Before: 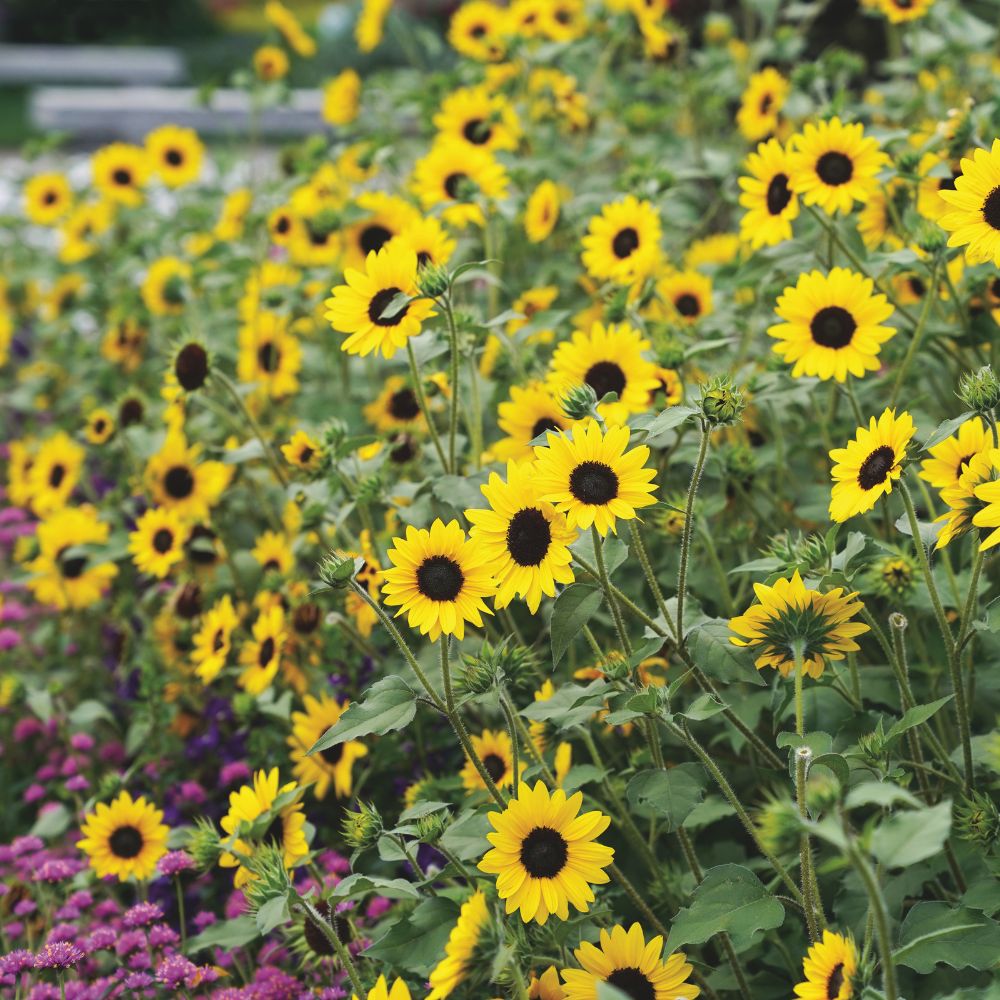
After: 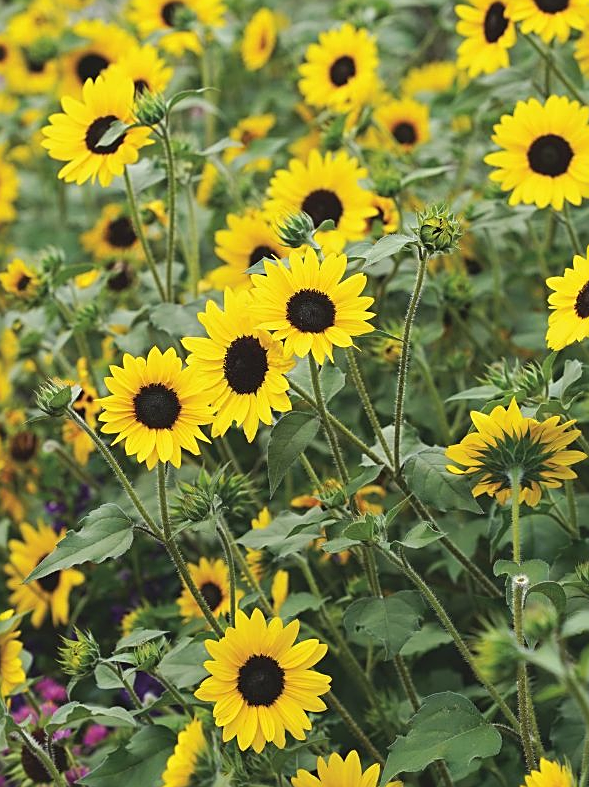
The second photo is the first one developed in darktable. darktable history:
sharpen: on, module defaults
crop and rotate: left 28.306%, top 17.251%, right 12.791%, bottom 4.014%
